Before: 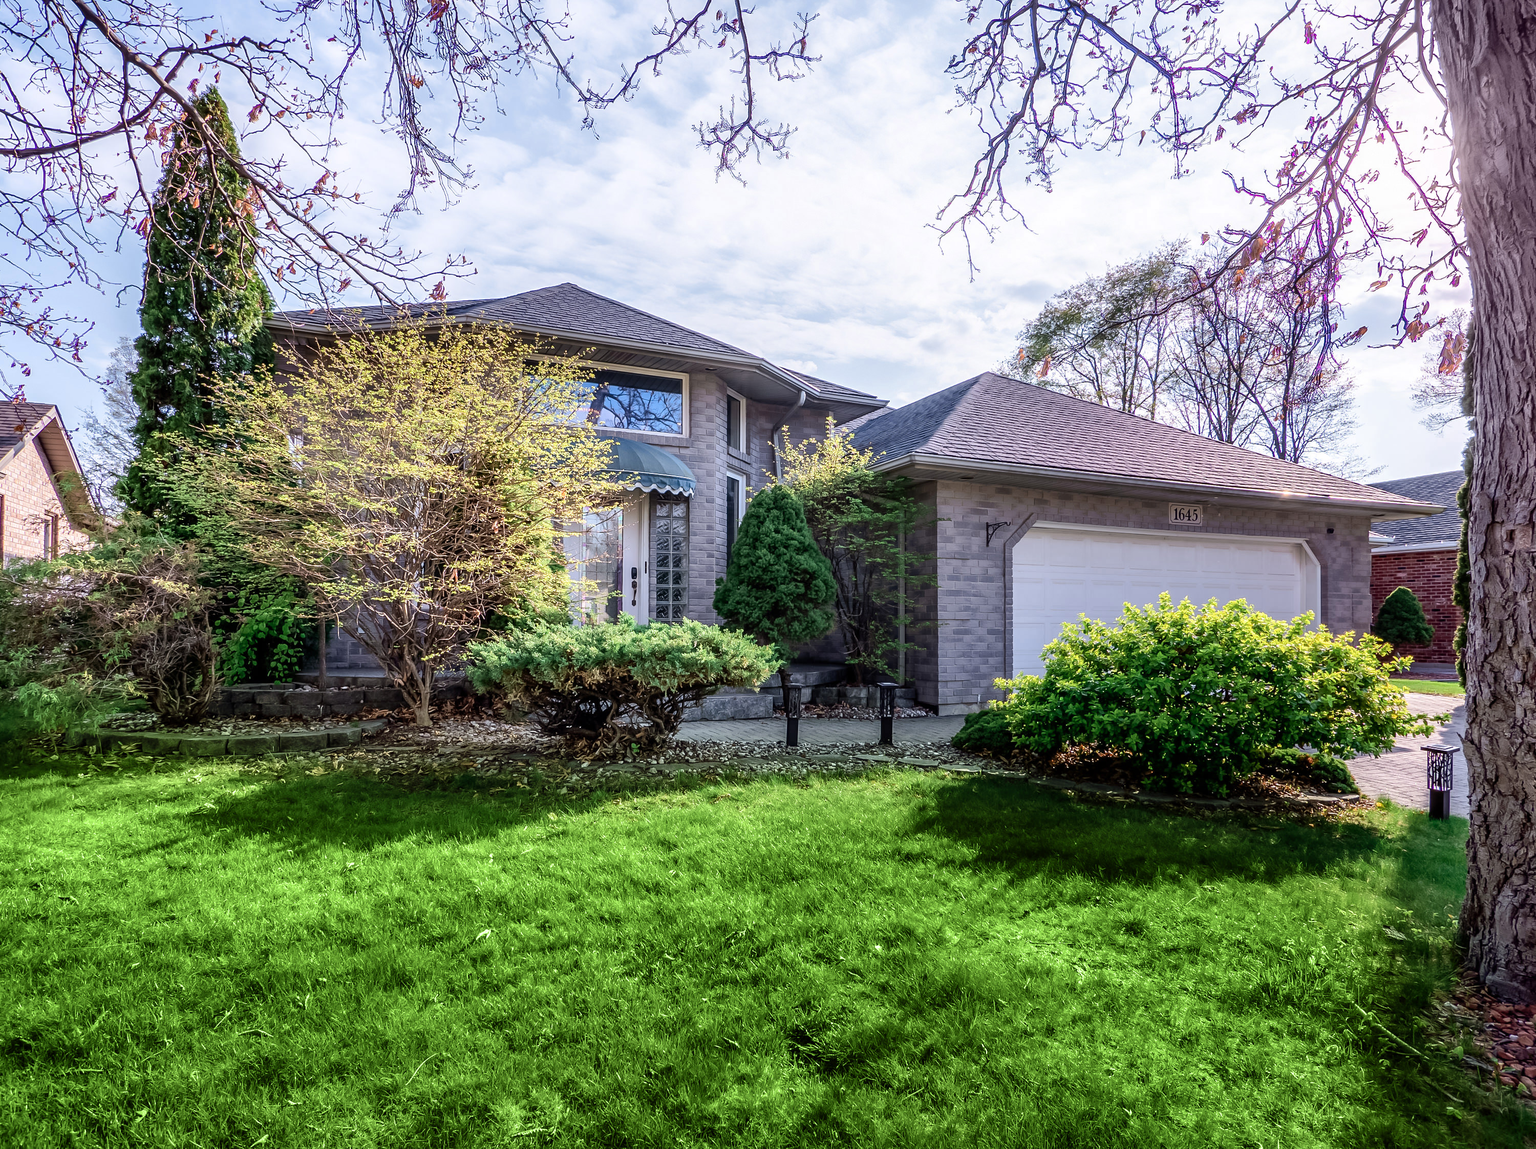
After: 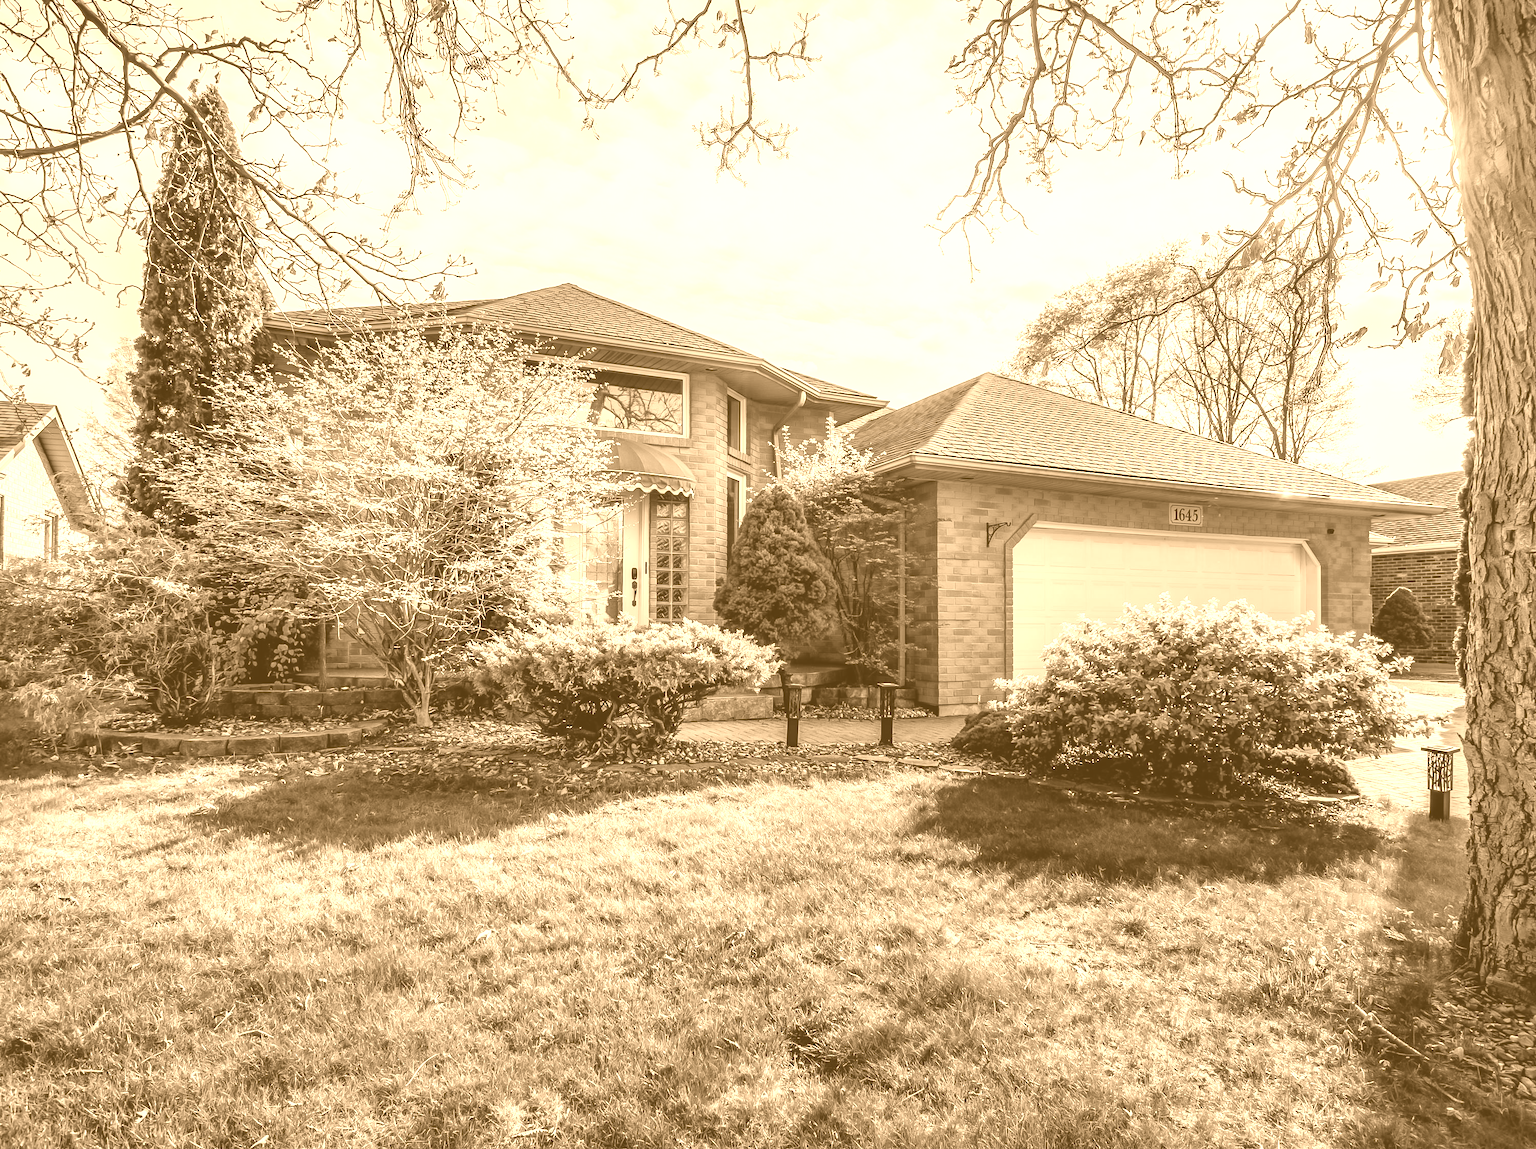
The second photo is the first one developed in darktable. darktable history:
sigmoid: contrast 1.22, skew 0.65
colorize: hue 28.8°, source mix 100%
